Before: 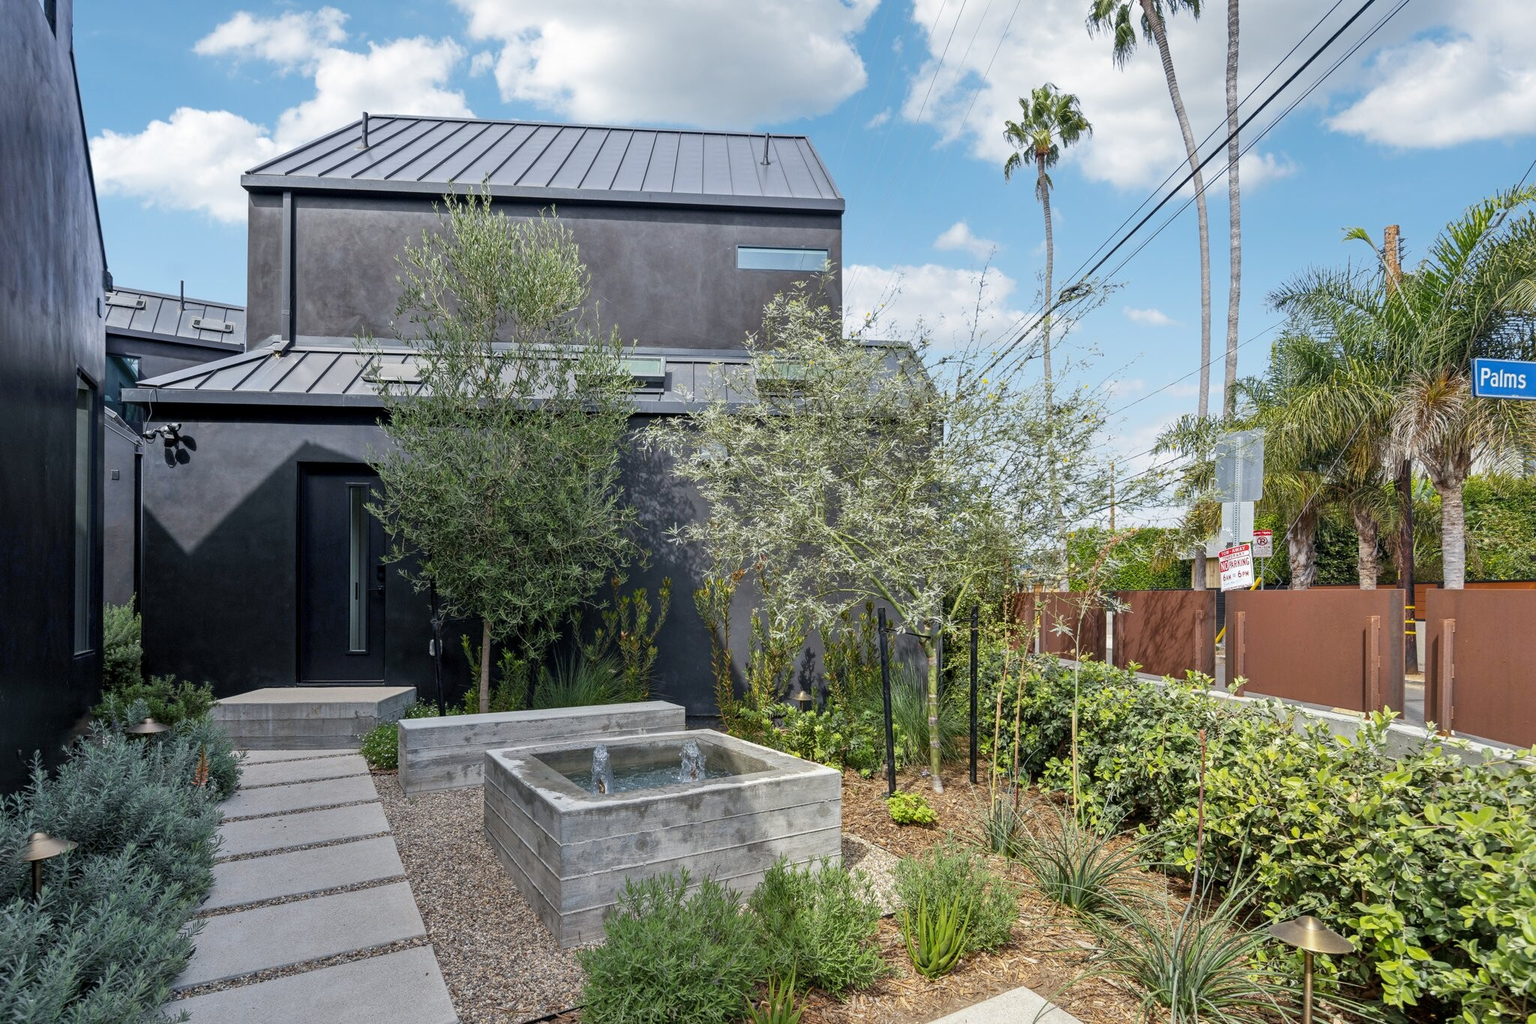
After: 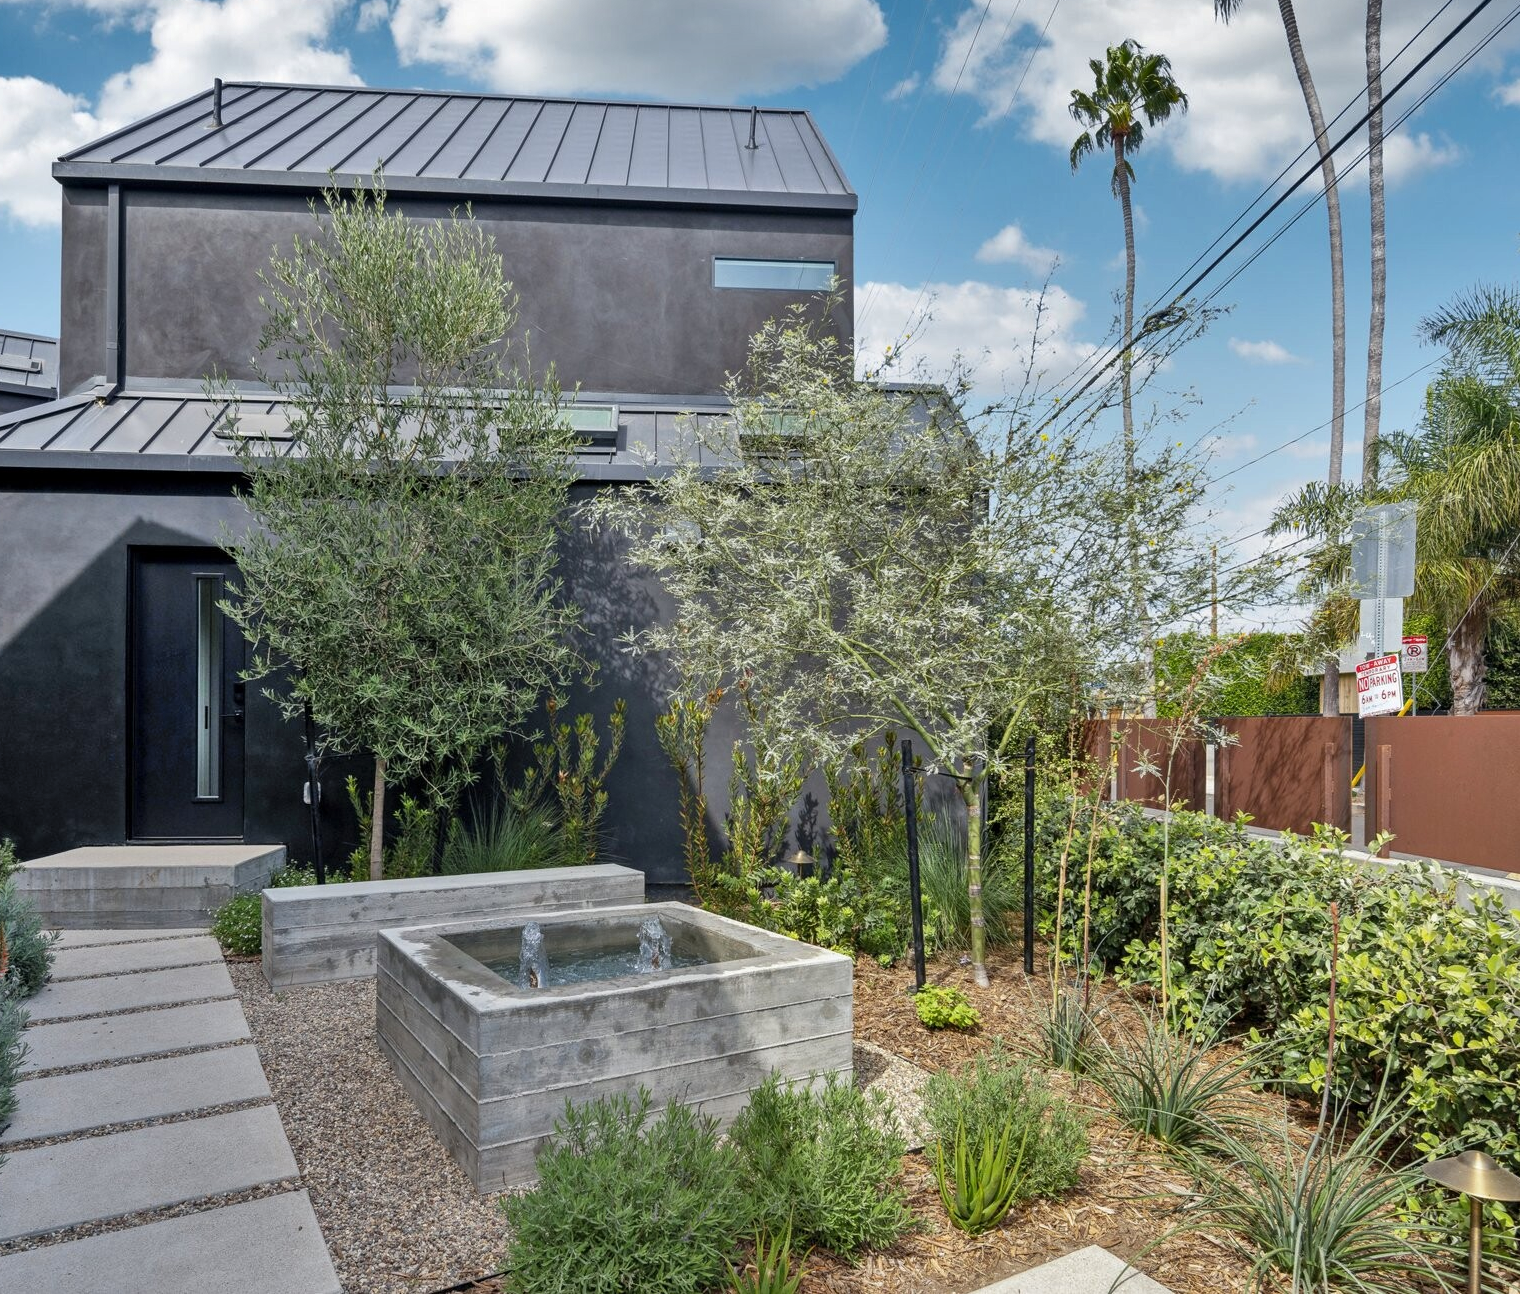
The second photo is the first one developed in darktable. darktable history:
shadows and highlights: shadows 60, highlights -60.23, soften with gaussian
crop and rotate: left 13.15%, top 5.251%, right 12.609%
